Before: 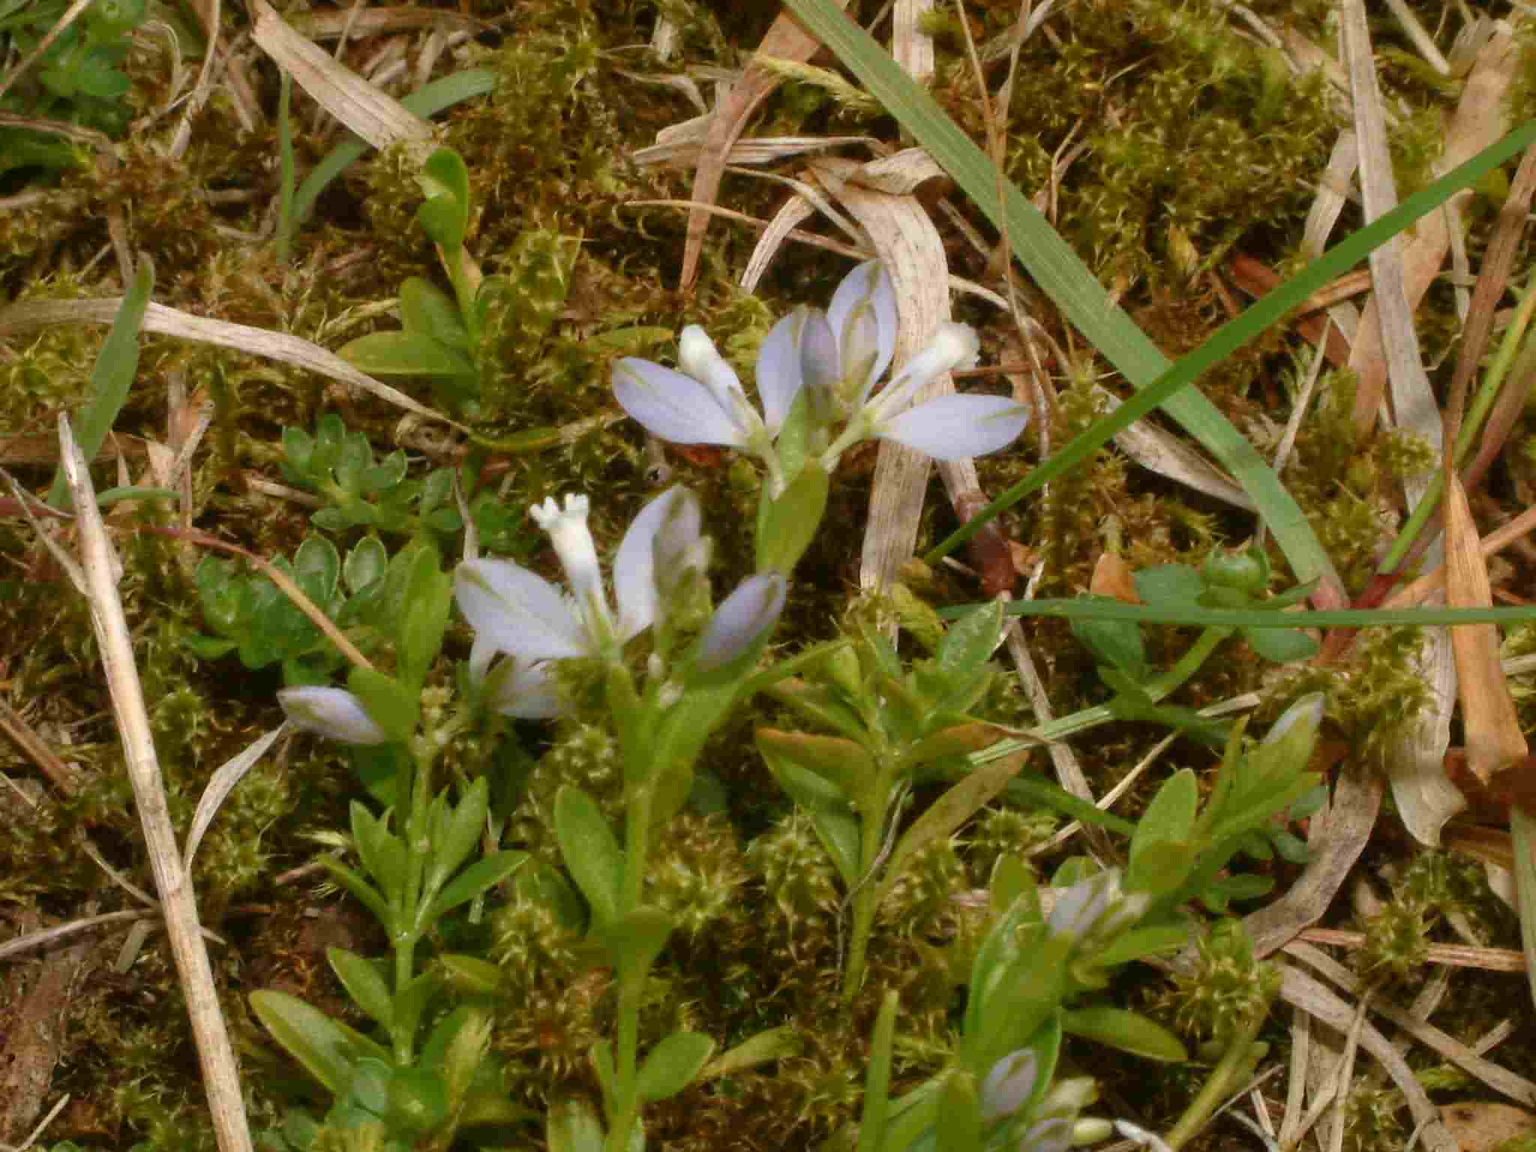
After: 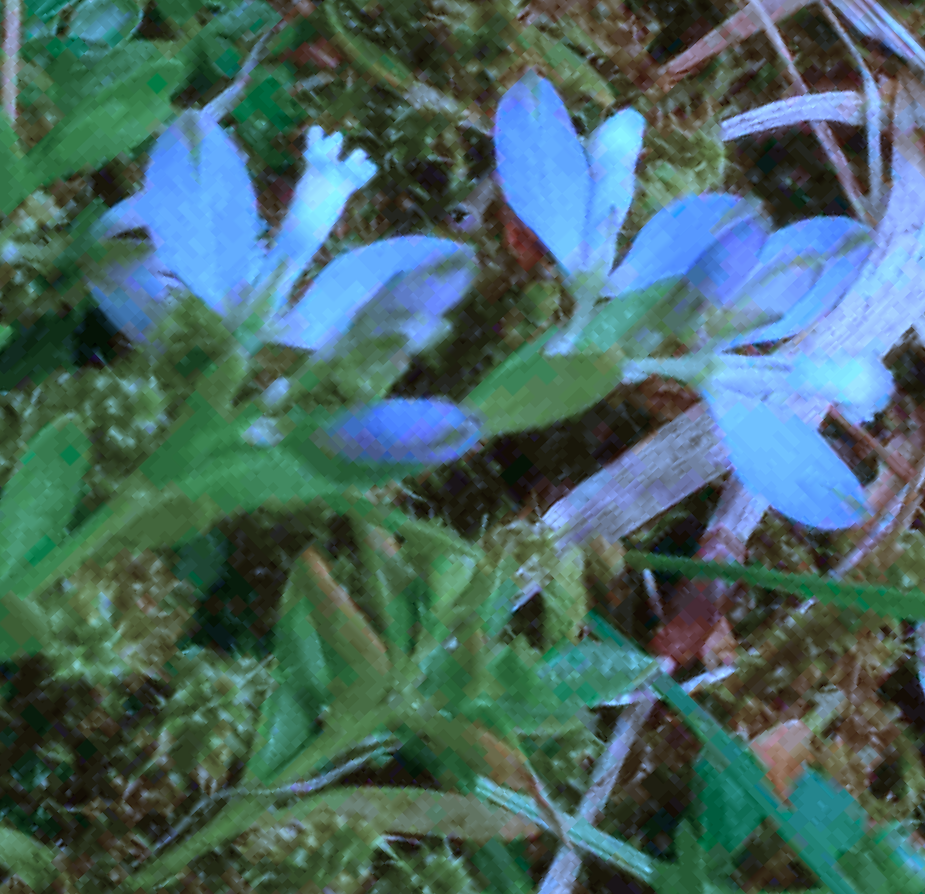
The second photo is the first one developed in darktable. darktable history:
crop and rotate: angle -46.18°, top 16.497%, right 0.912%, bottom 11.7%
color calibration: output R [1.003, 0.027, -0.041, 0], output G [-0.018, 1.043, -0.038, 0], output B [0.071, -0.086, 1.017, 0], illuminant custom, x 0.46, y 0.428, temperature 2631.52 K
